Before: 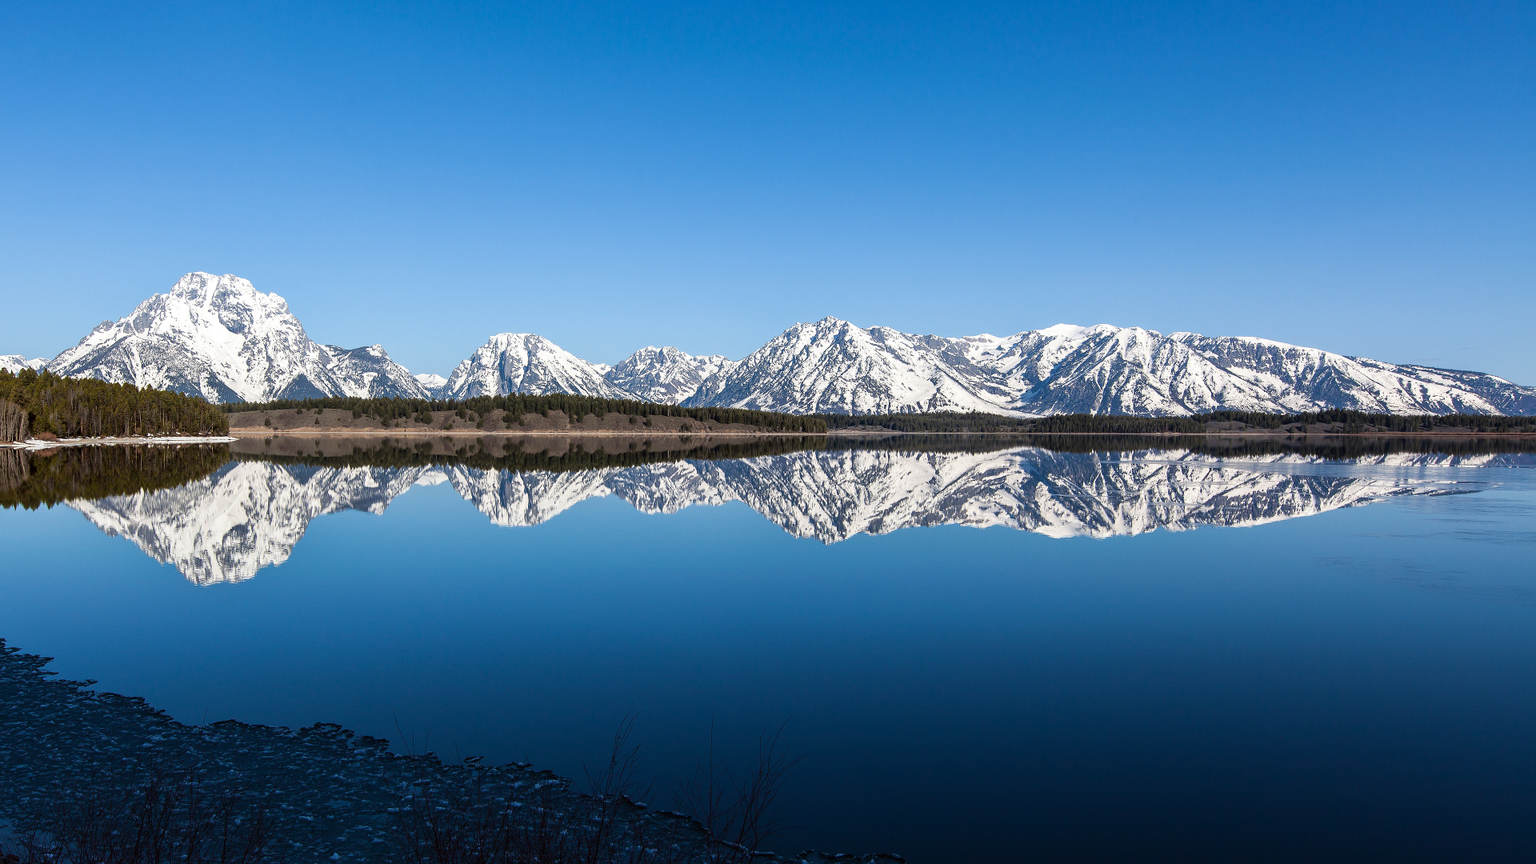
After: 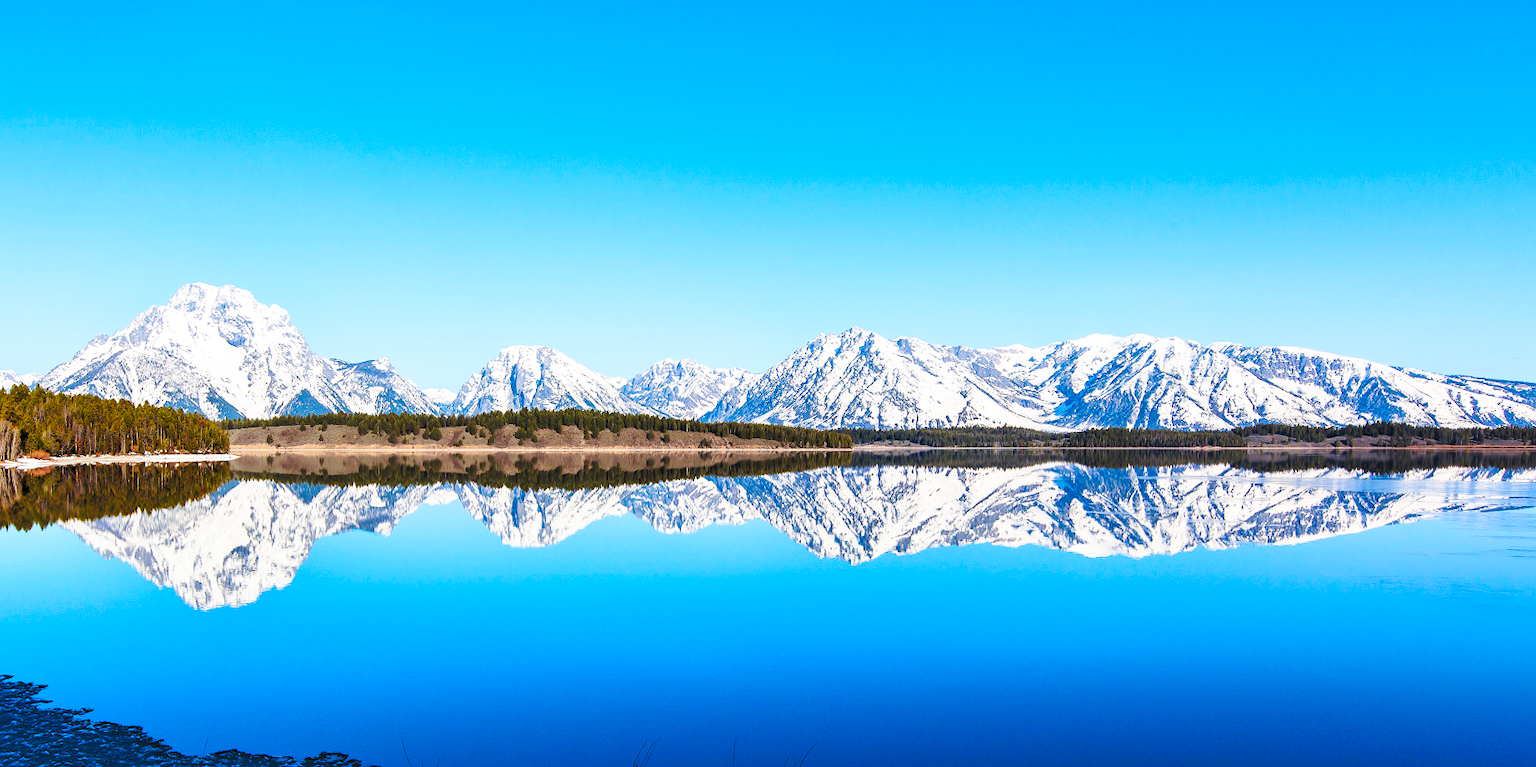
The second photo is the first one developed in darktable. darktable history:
shadows and highlights: shadows 52.42, soften with gaussian
crop and rotate: angle 0.2°, left 0.275%, right 3.127%, bottom 14.18%
color balance rgb: perceptual saturation grading › global saturation 20%, perceptual saturation grading › highlights -25%, perceptual saturation grading › shadows 50%
base curve: curves: ch0 [(0, 0) (0.028, 0.03) (0.121, 0.232) (0.46, 0.748) (0.859, 0.968) (1, 1)], preserve colors none
contrast brightness saturation: contrast 0.1, brightness 0.3, saturation 0.14
rotate and perspective: automatic cropping off
exposure: black level correction 0.001, compensate highlight preservation false
